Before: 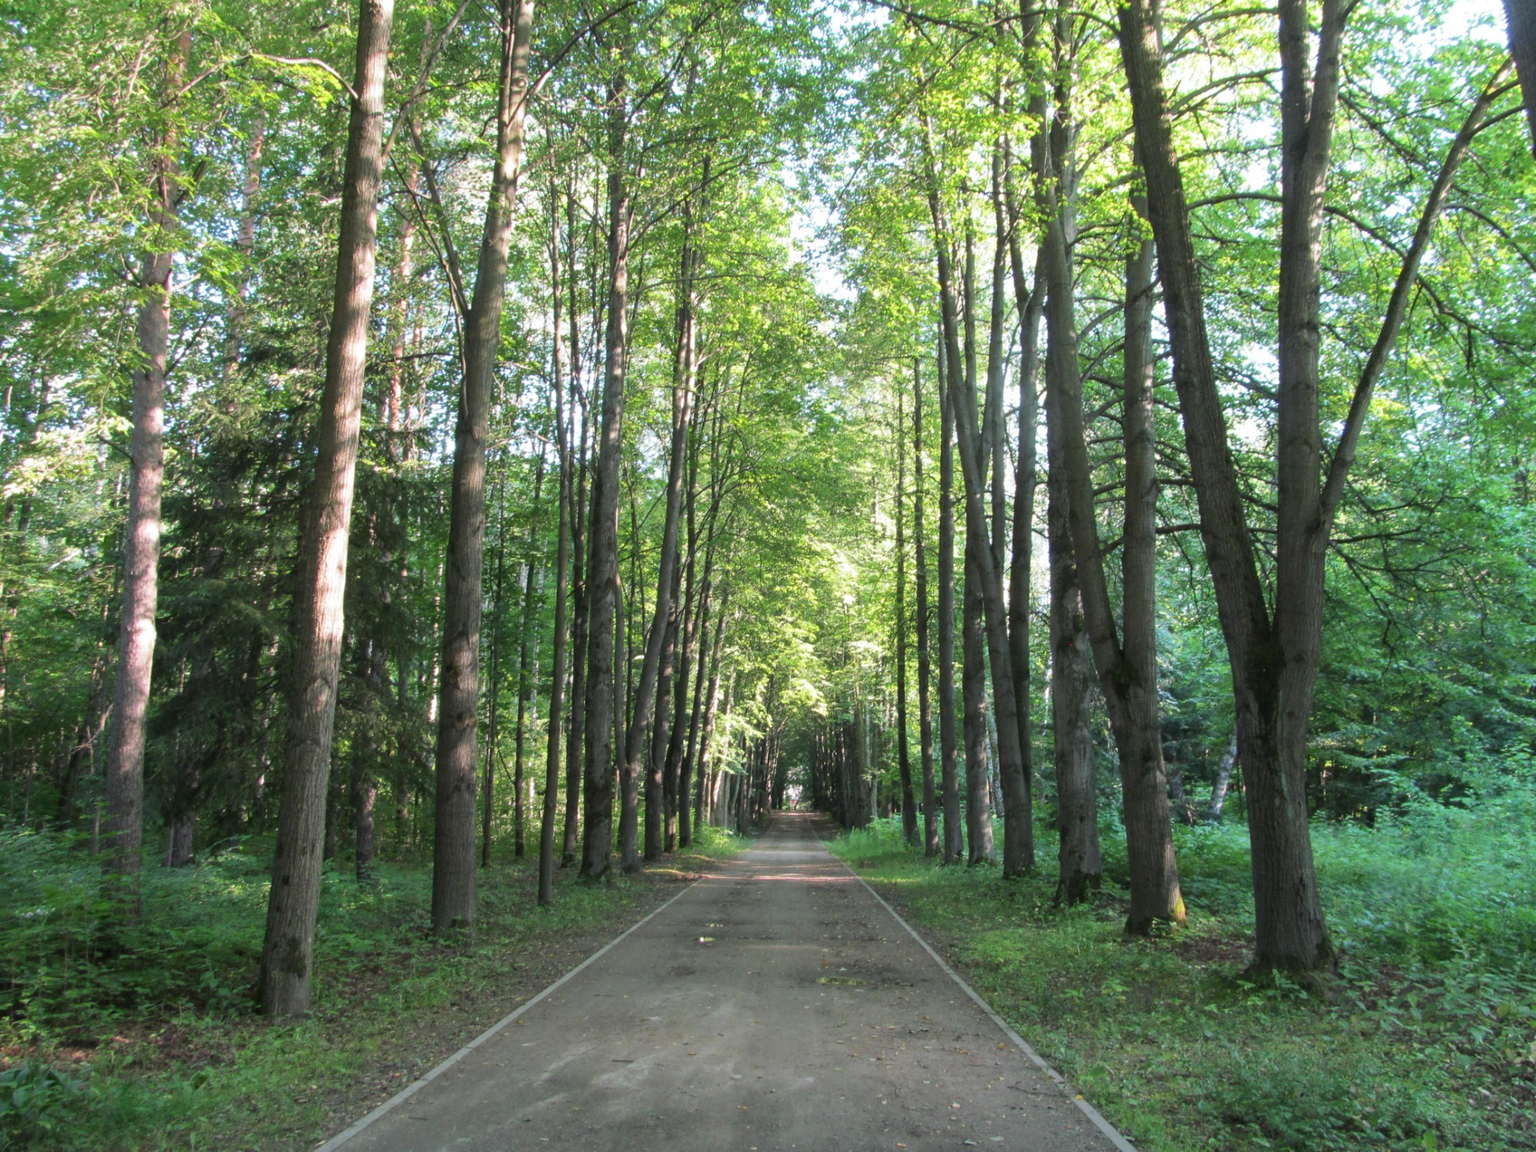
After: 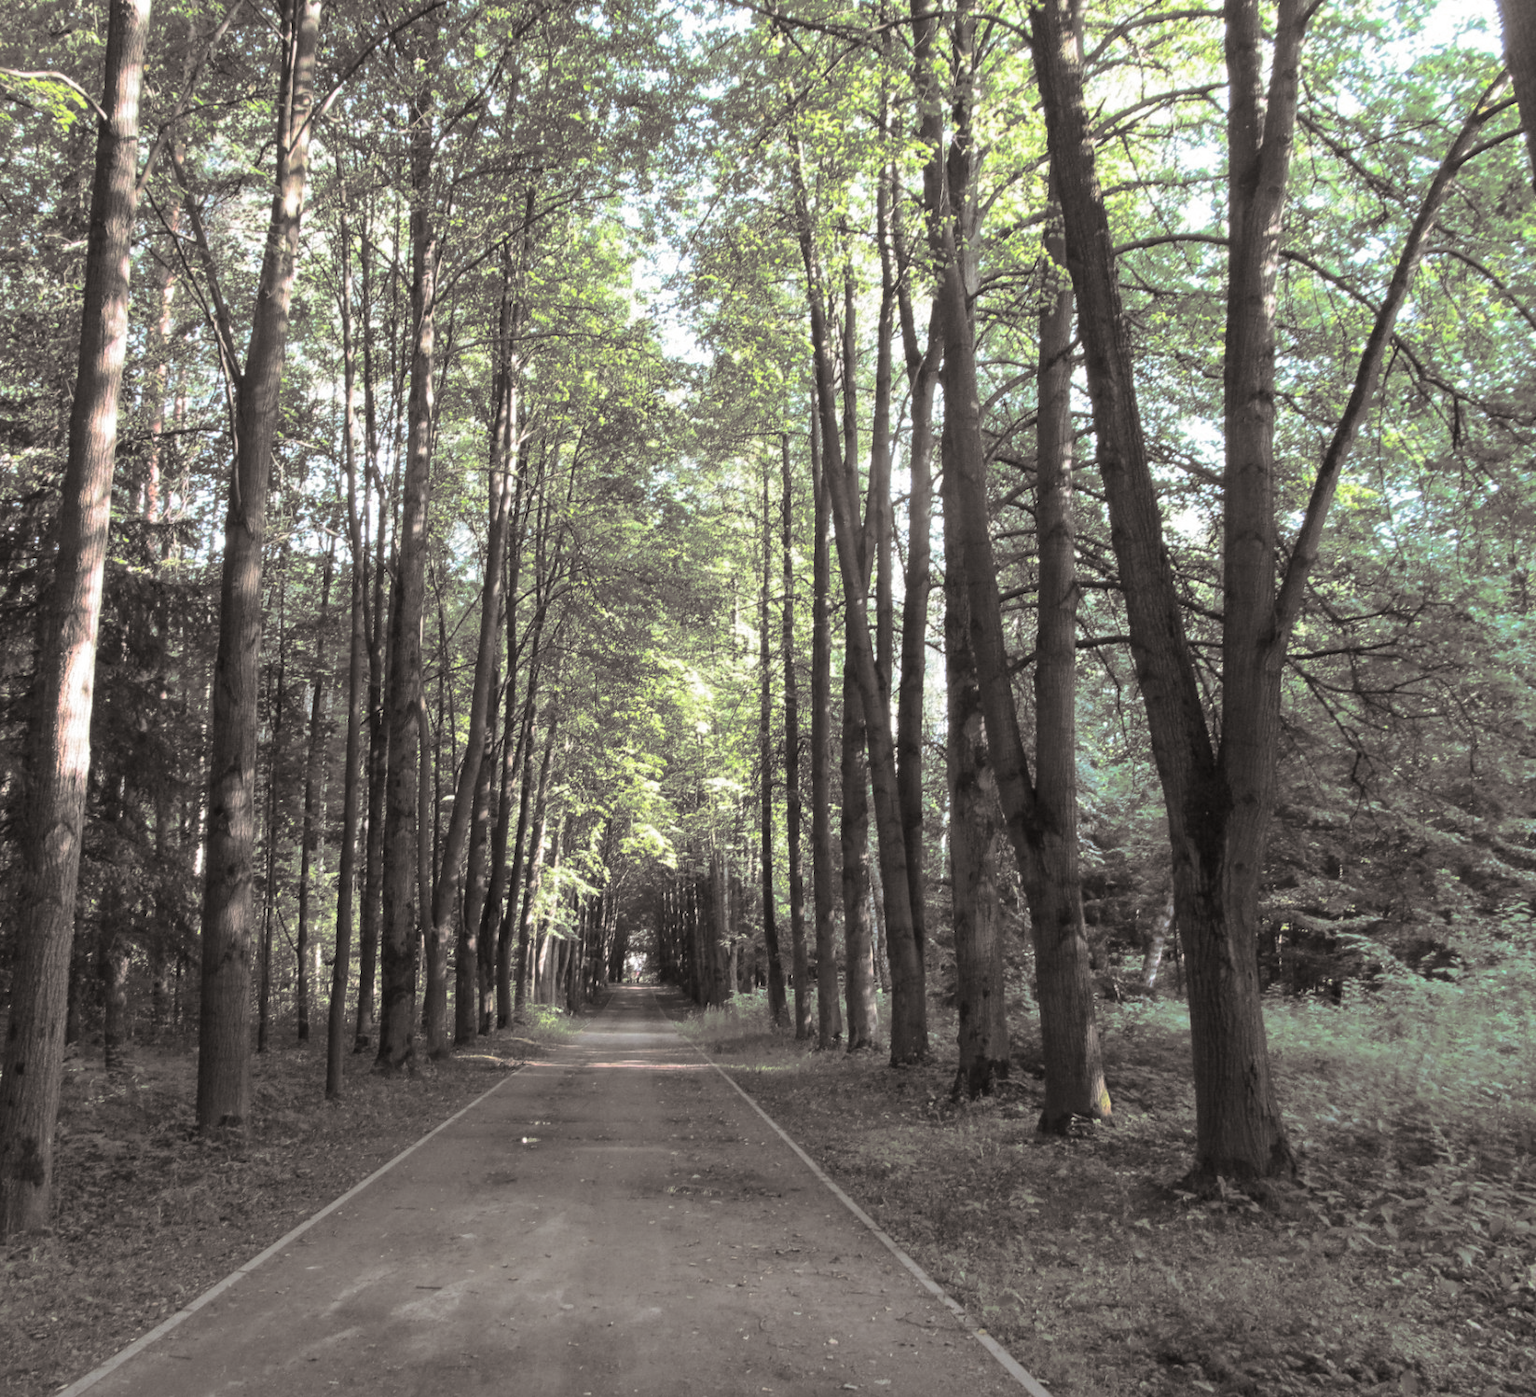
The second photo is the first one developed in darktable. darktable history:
color zones: curves: ch1 [(0, 0.525) (0.143, 0.556) (0.286, 0.52) (0.429, 0.5) (0.571, 0.5) (0.714, 0.5) (0.857, 0.503) (1, 0.525)]
crop: left 17.582%, bottom 0.031%
split-toning: shadows › hue 26°, shadows › saturation 0.09, highlights › hue 40°, highlights › saturation 0.18, balance -63, compress 0%
